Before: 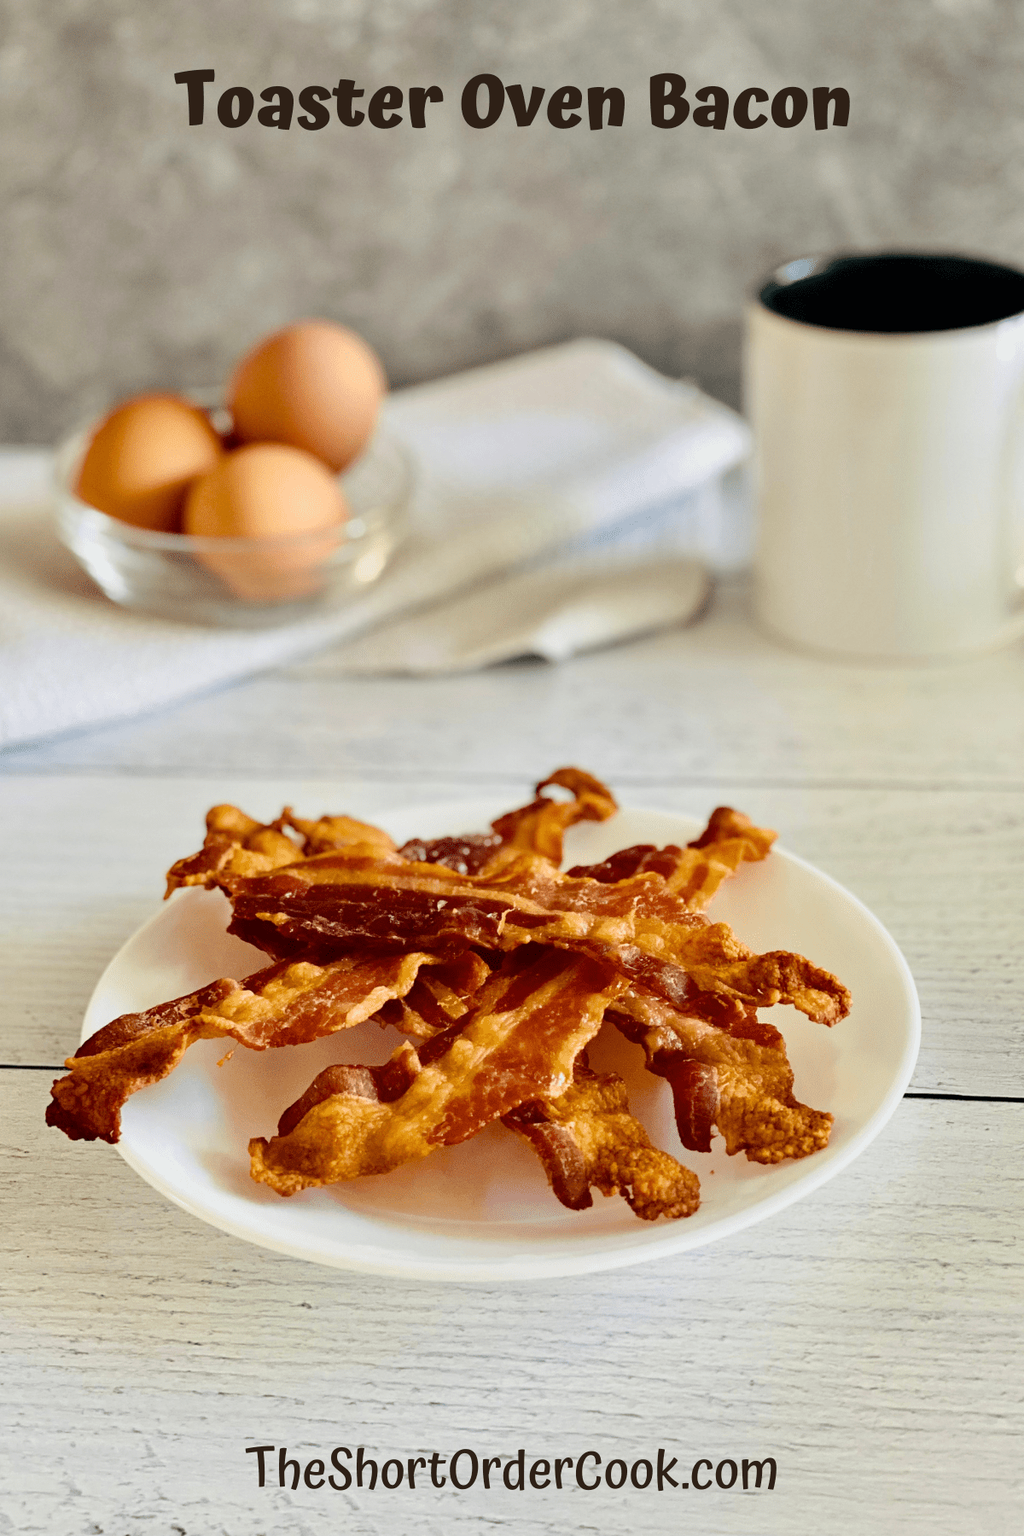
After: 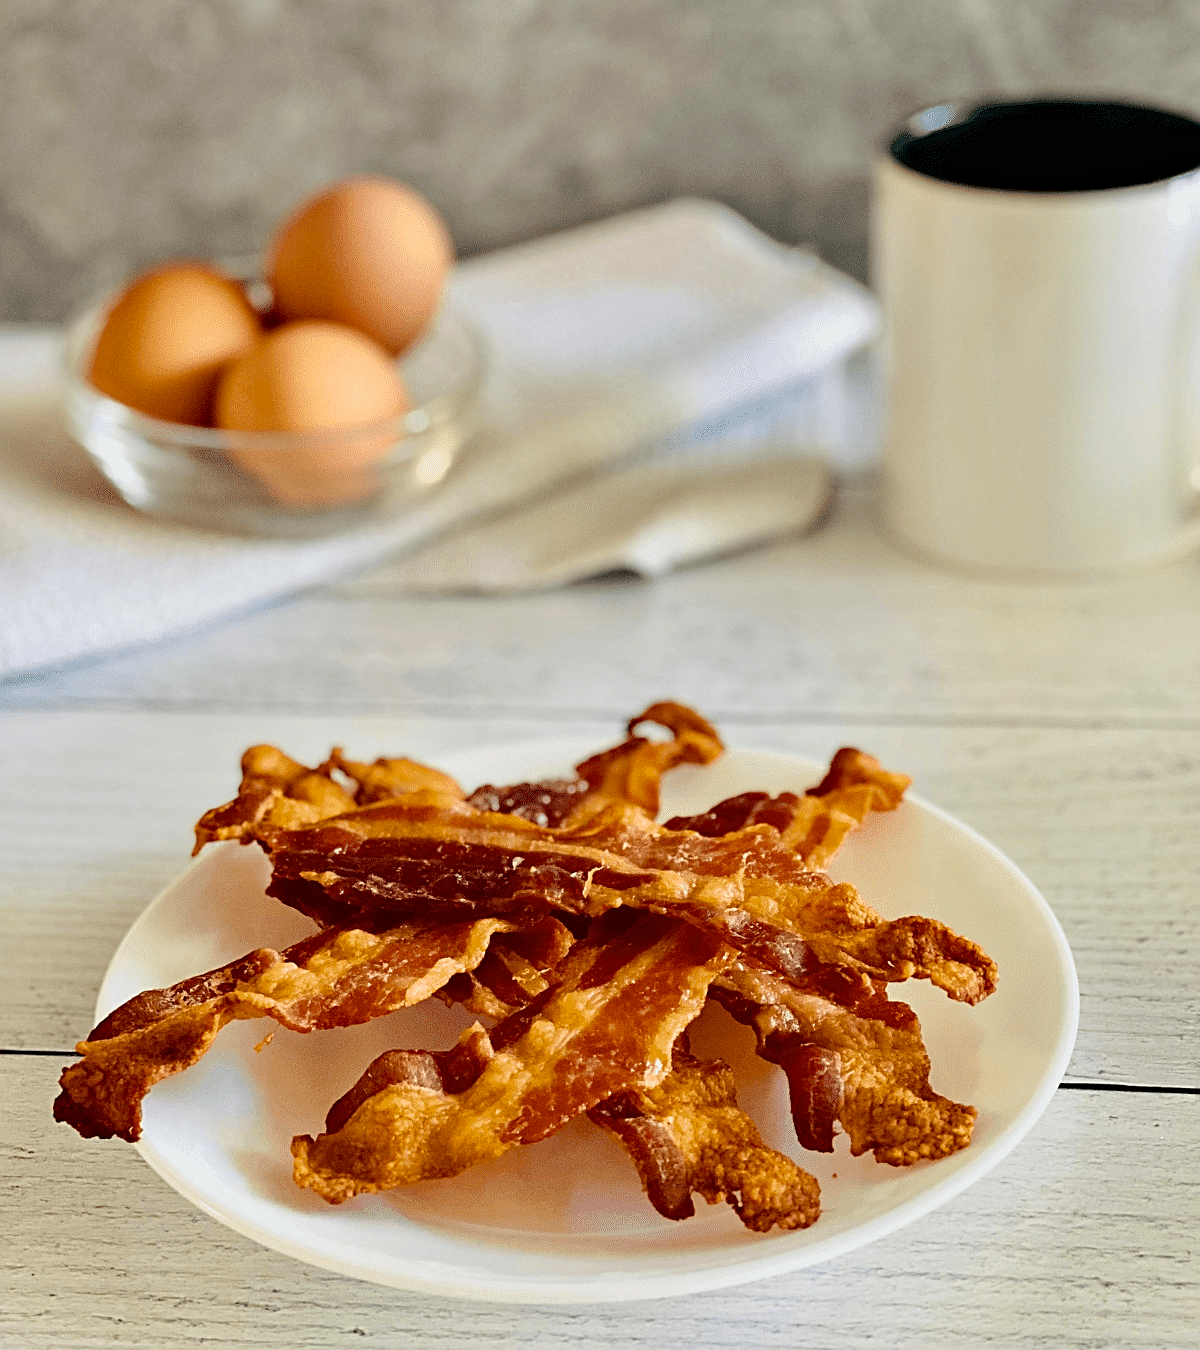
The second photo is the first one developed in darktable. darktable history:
crop: top 11.038%, bottom 13.962%
sharpen: on, module defaults
haze removal: compatibility mode true, adaptive false
